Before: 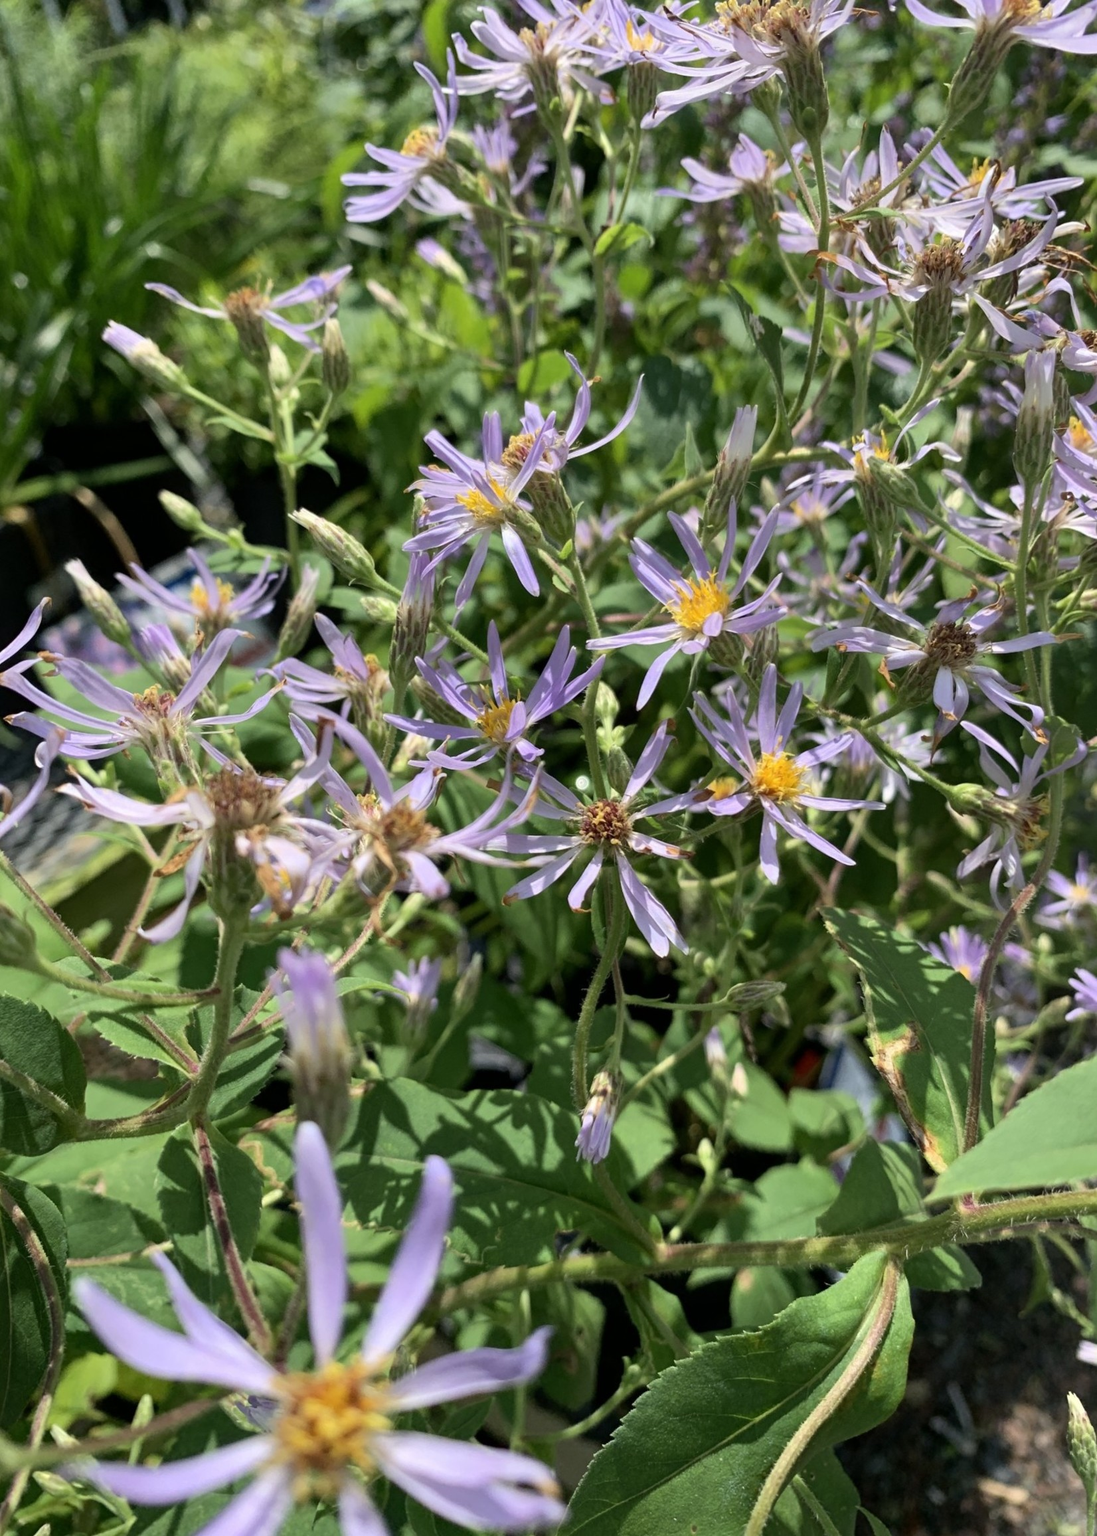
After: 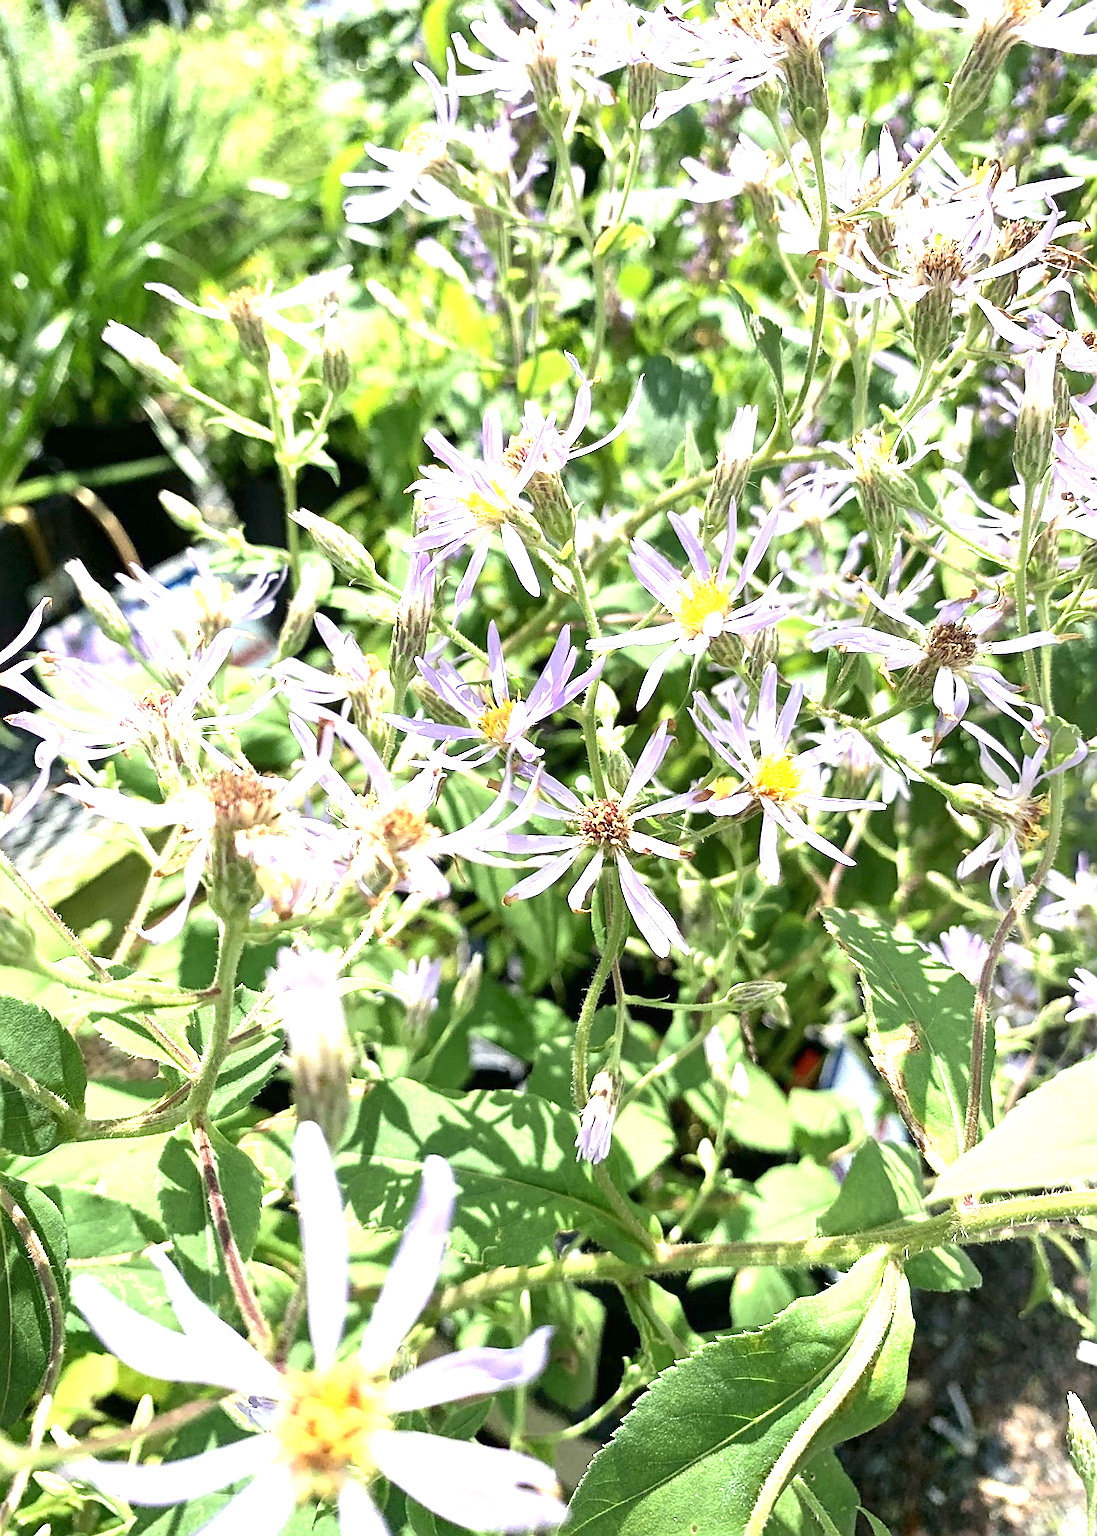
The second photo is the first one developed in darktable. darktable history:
sharpen: radius 1.366, amount 1.25, threshold 0.779
contrast brightness saturation: contrast 0.071
exposure: exposure 2.04 EV, compensate exposure bias true, compensate highlight preservation false
